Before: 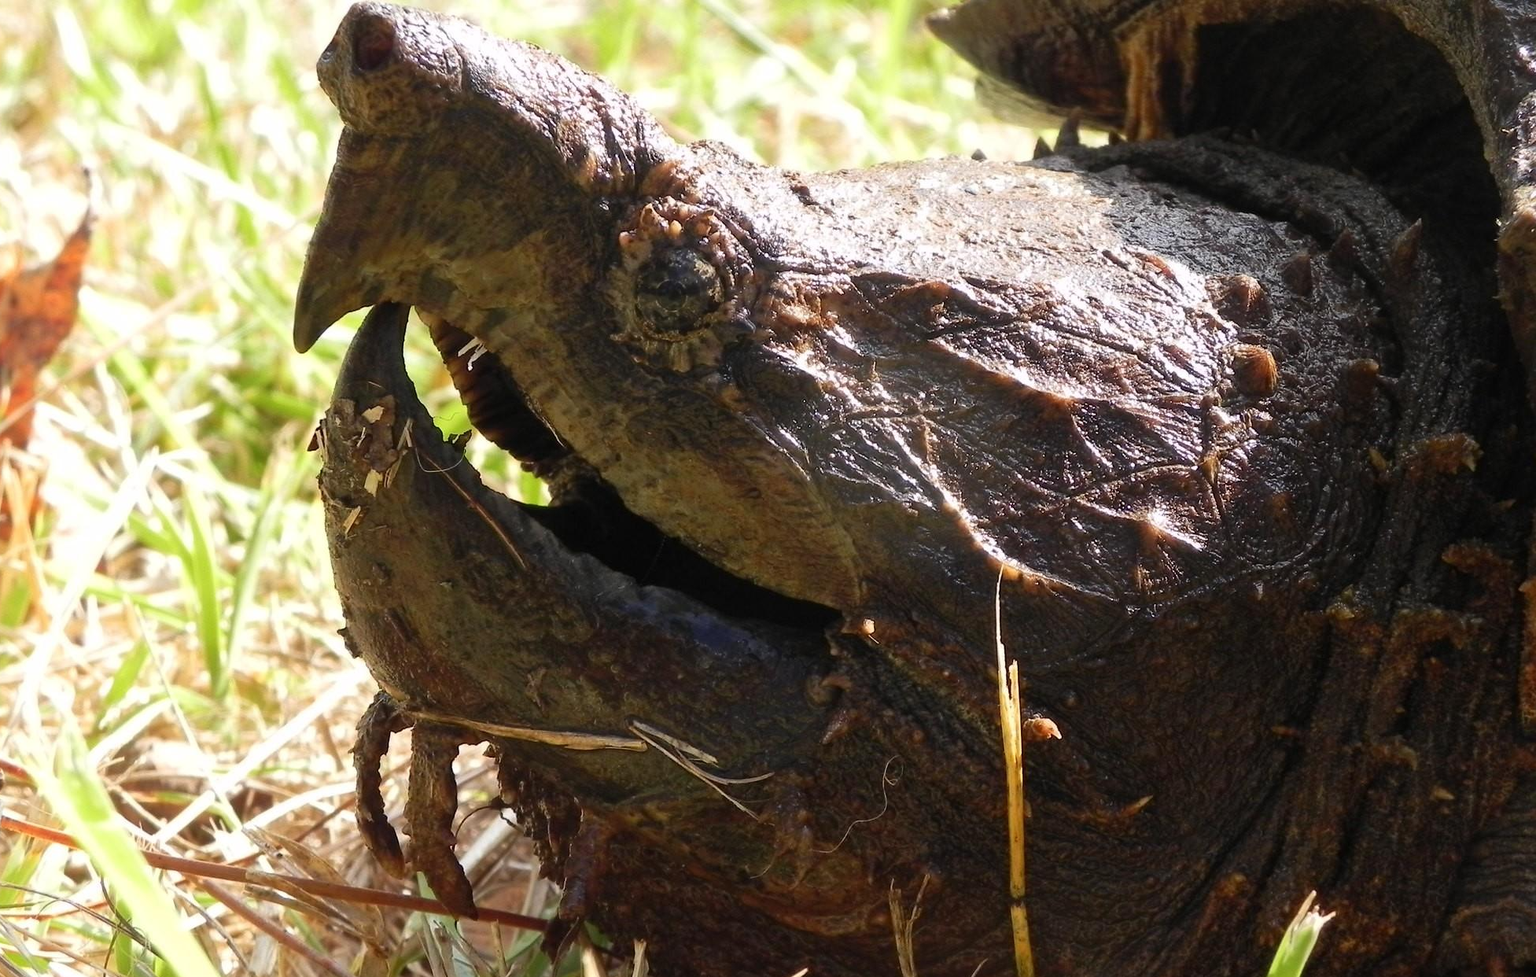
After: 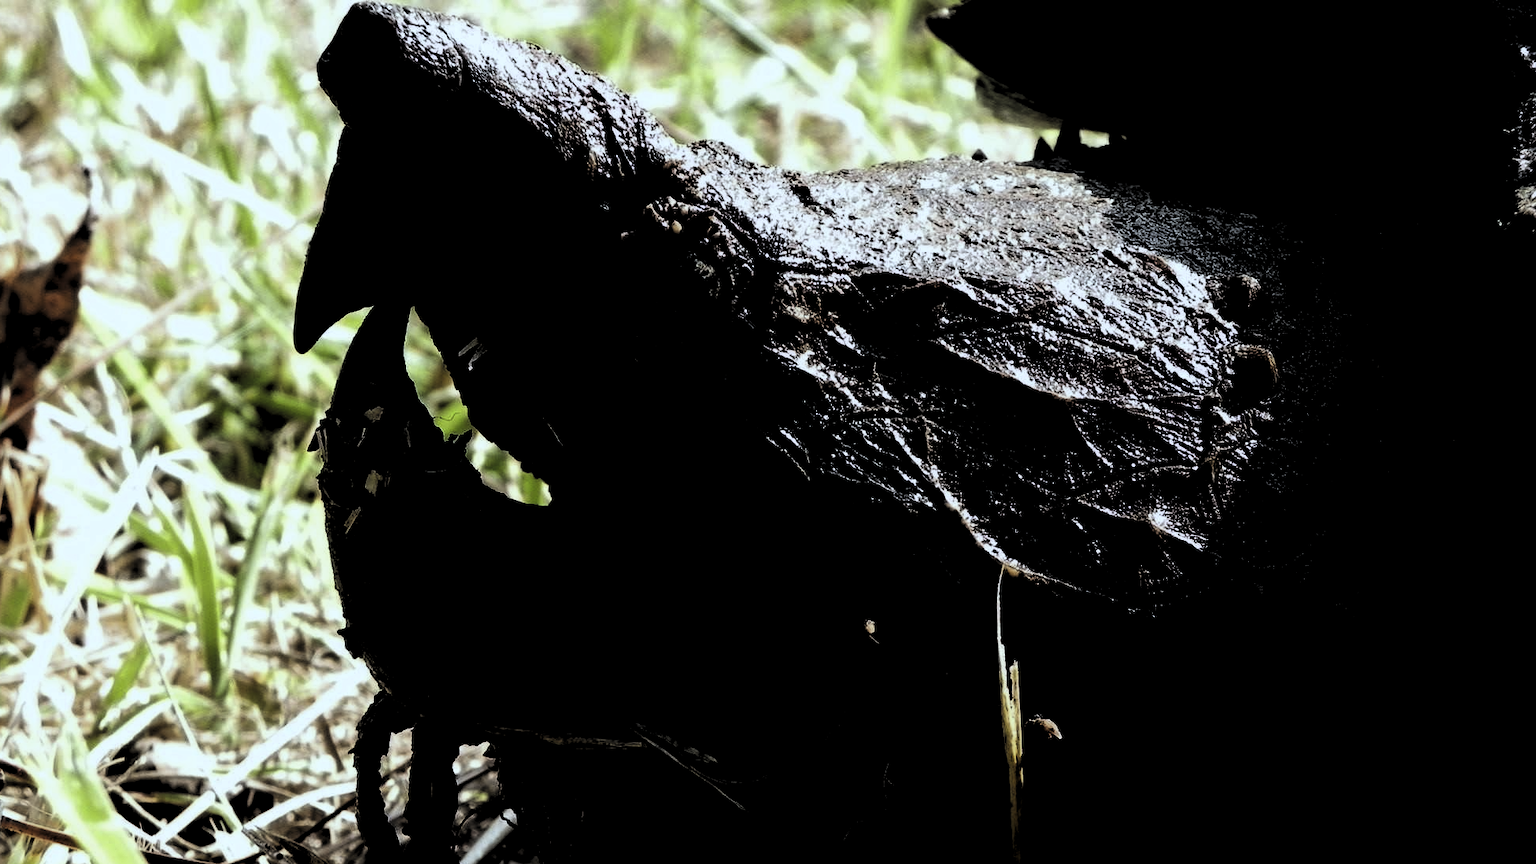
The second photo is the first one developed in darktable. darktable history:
crop and rotate: top 0%, bottom 11.49%
levels: levels [0.514, 0.759, 1]
white balance: red 0.925, blue 1.046
